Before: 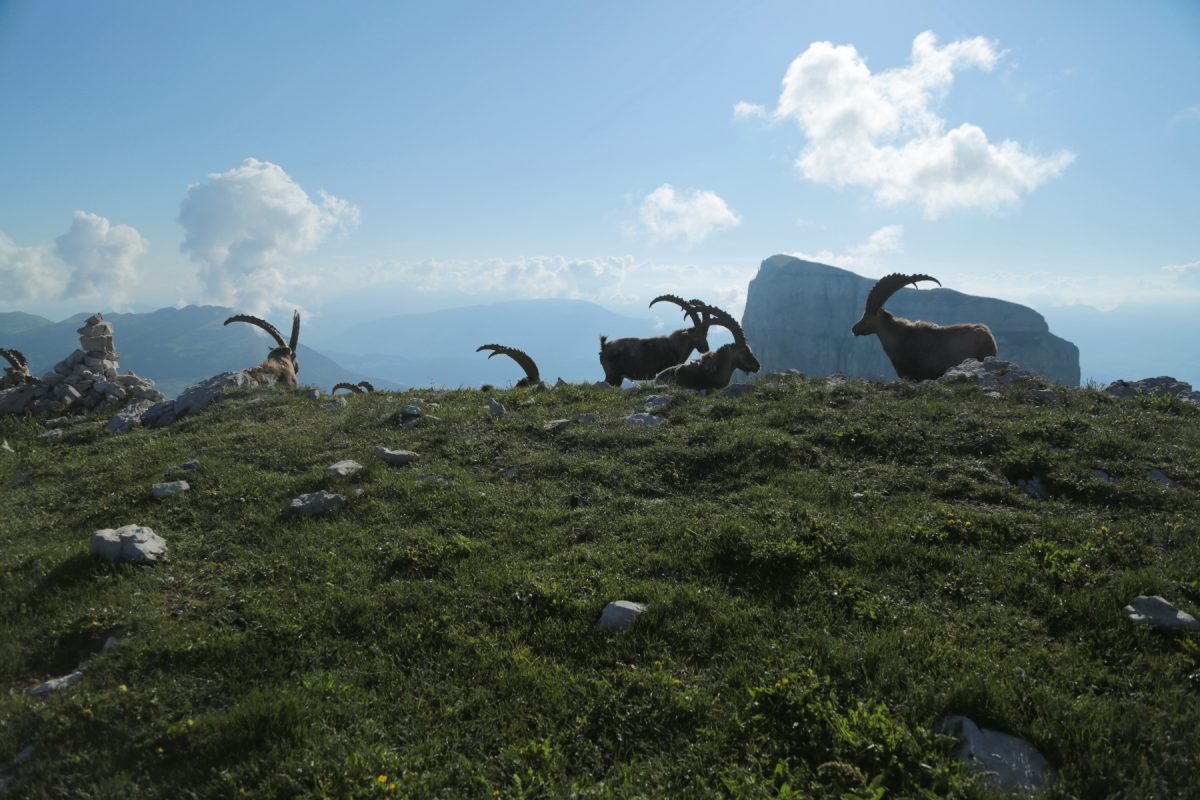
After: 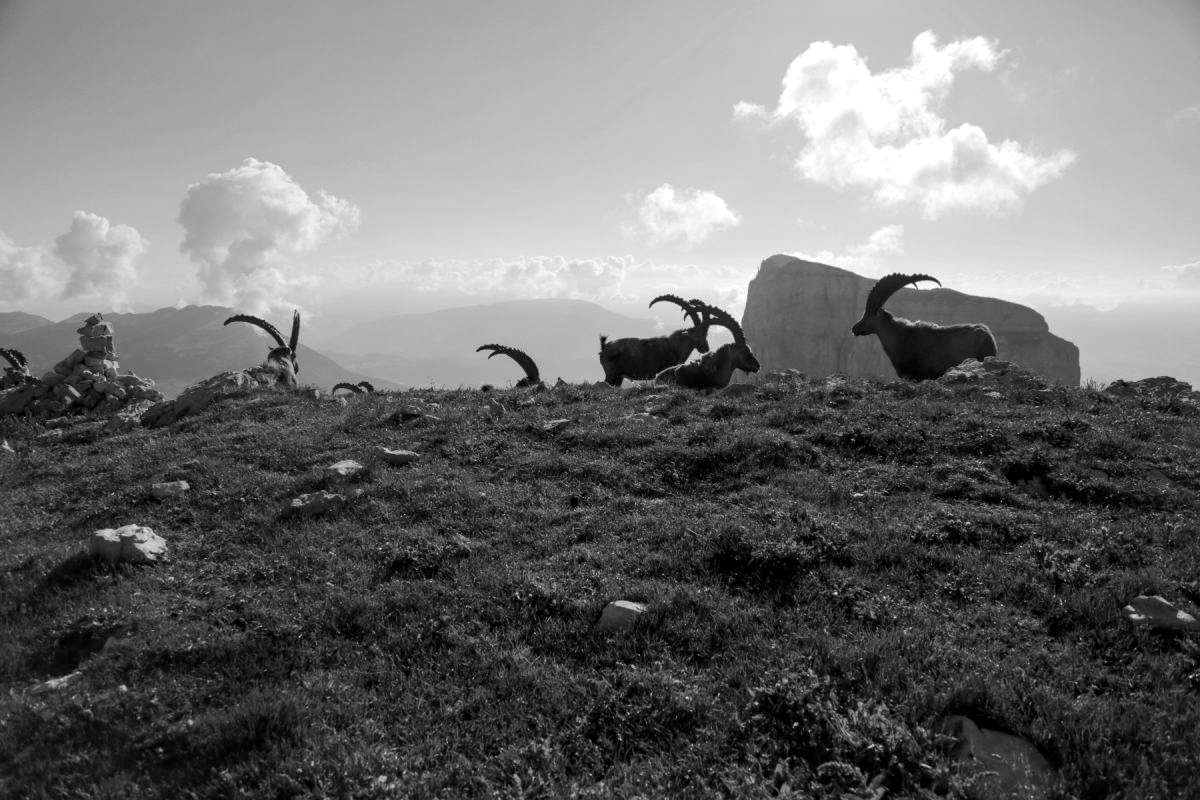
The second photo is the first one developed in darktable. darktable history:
local contrast: detail 135%, midtone range 0.75
monochrome: on, module defaults
